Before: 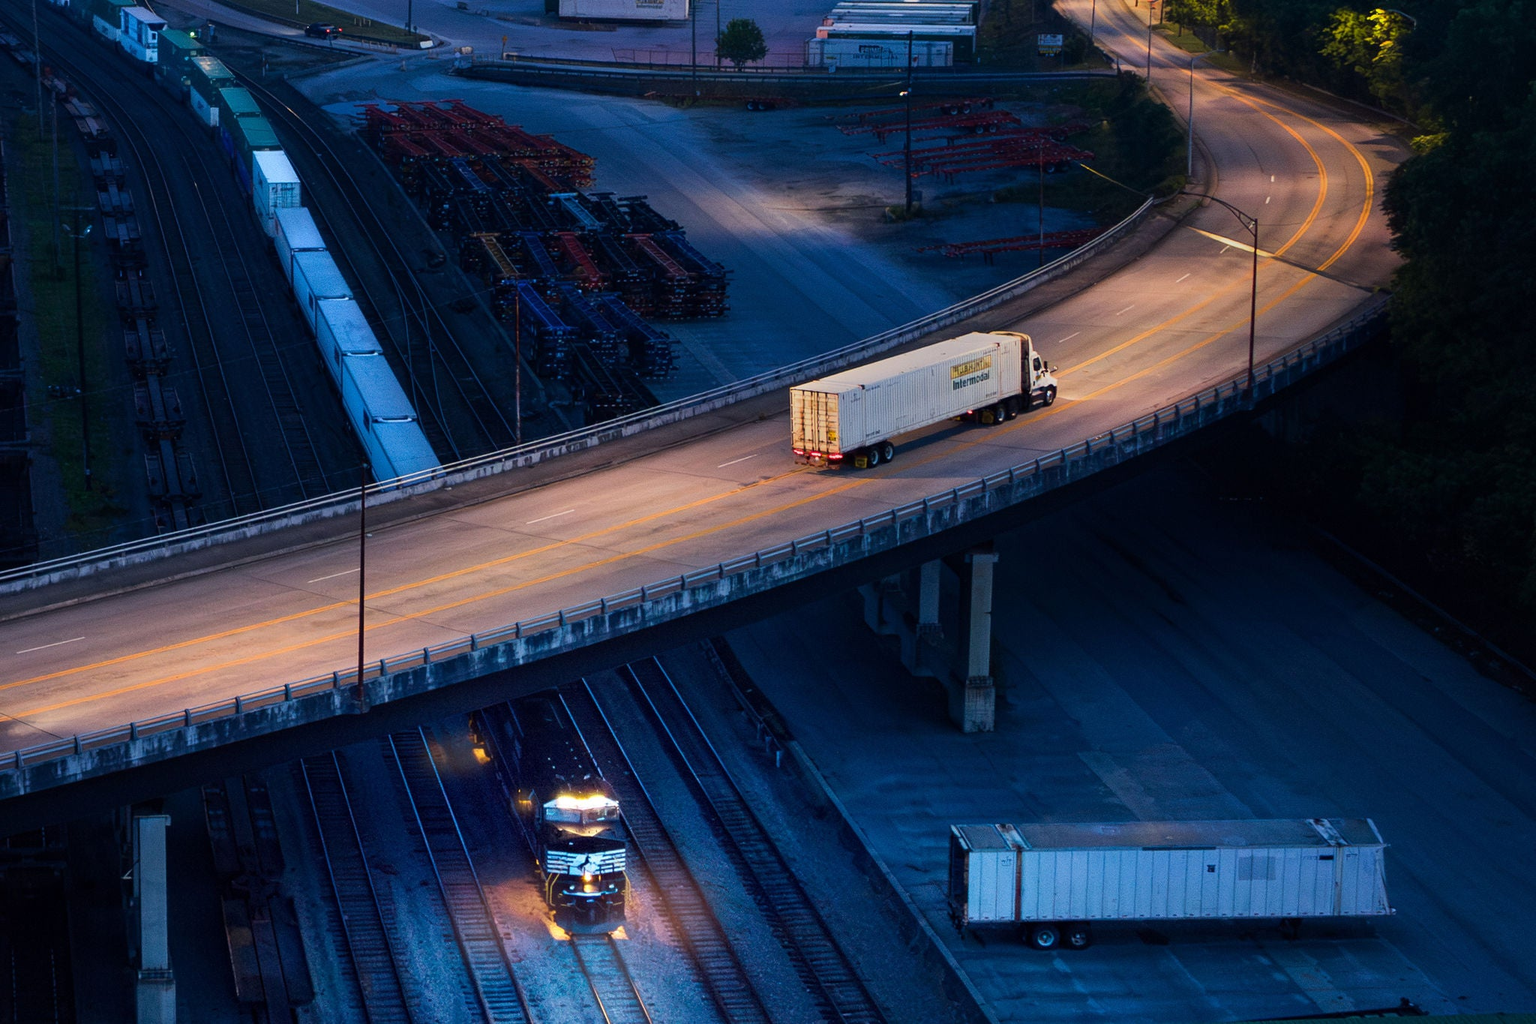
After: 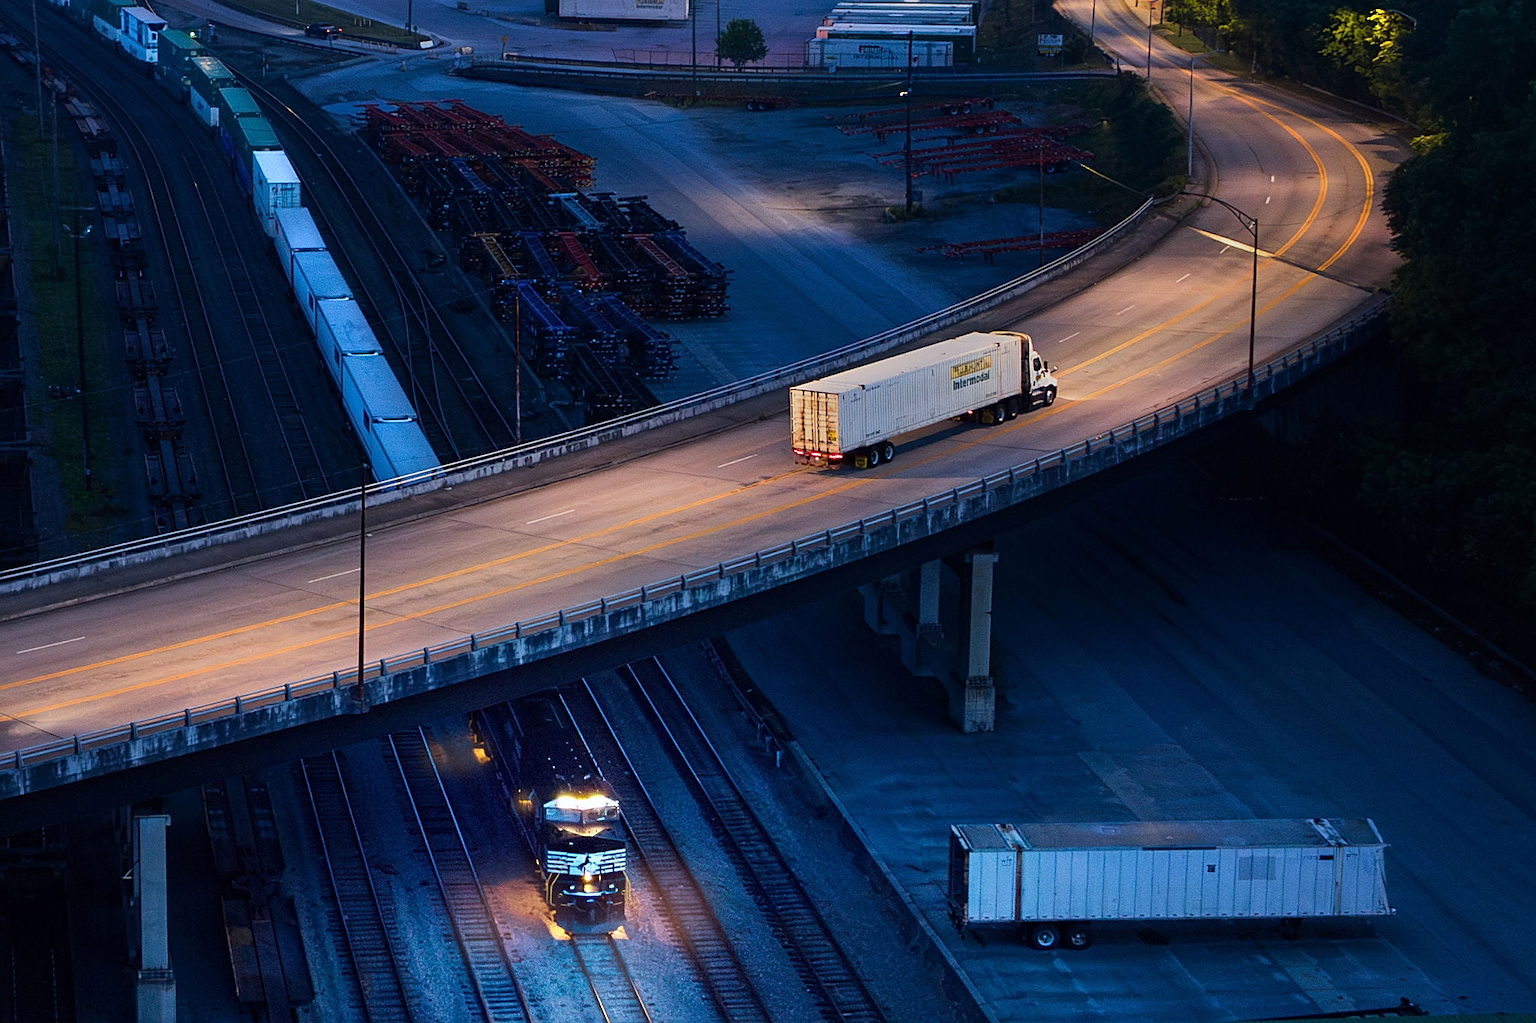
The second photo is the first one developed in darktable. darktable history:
sharpen: on, module defaults
white balance: red 0.988, blue 1.017
